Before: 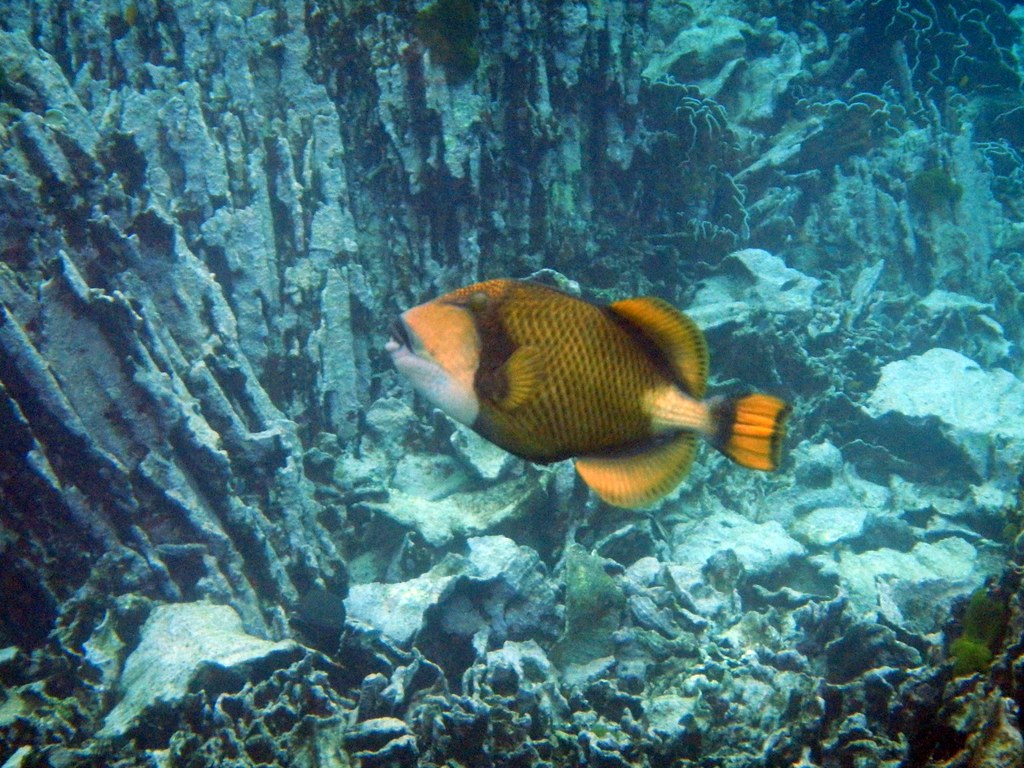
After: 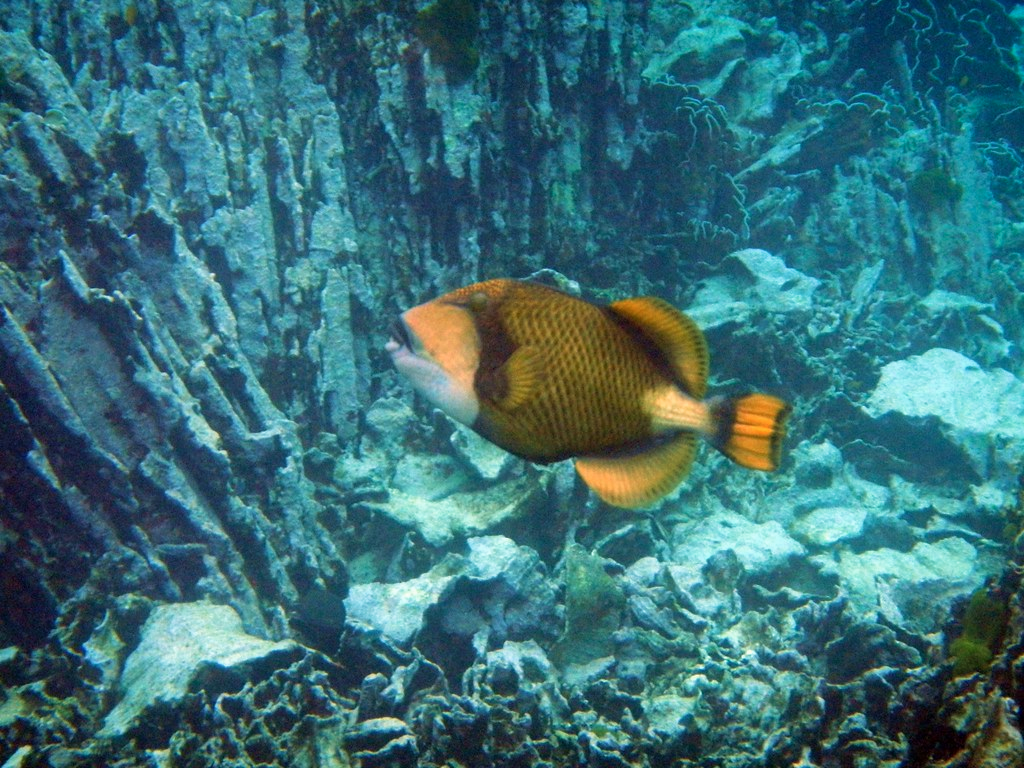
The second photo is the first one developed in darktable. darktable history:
velvia: on, module defaults
color zones: curves: ch0 [(0.25, 0.5) (0.428, 0.473) (0.75, 0.5)]; ch1 [(0.243, 0.479) (0.398, 0.452) (0.75, 0.5)]
